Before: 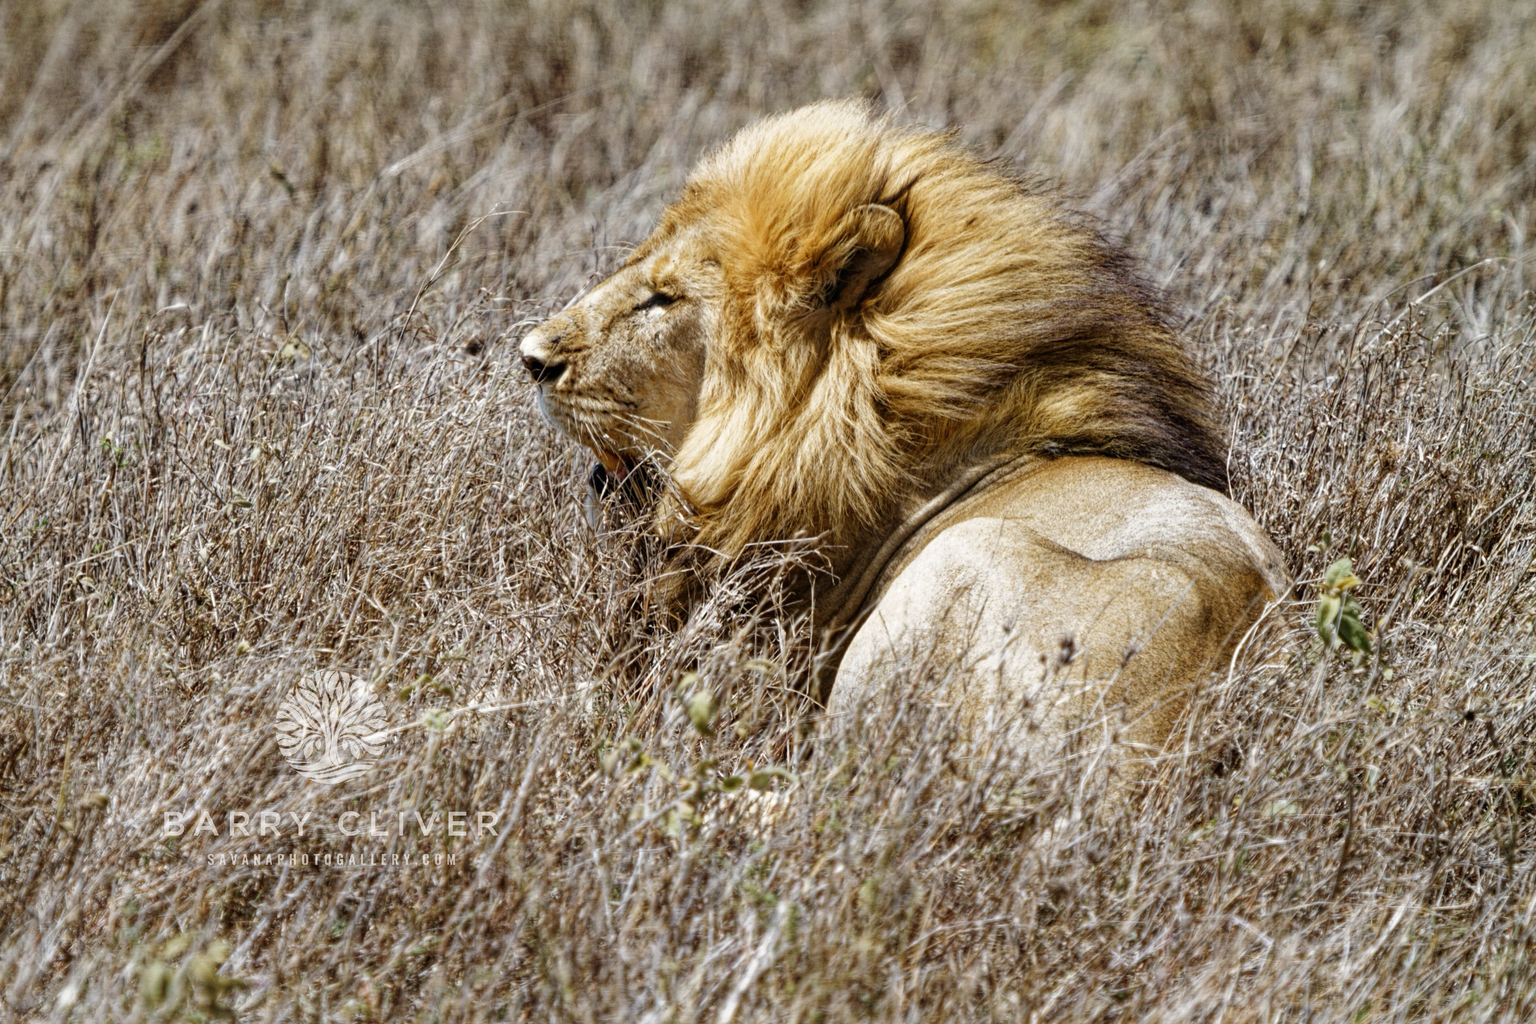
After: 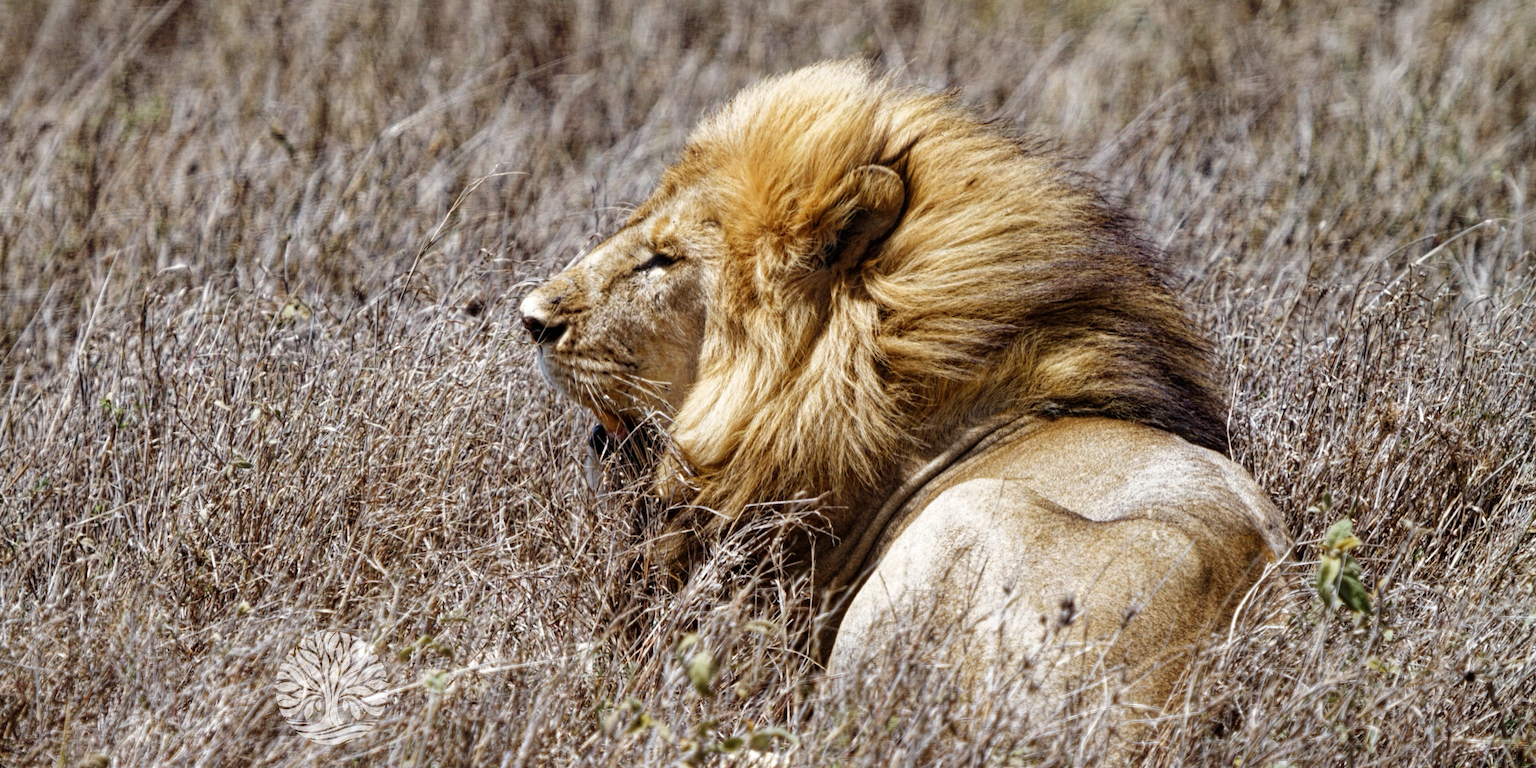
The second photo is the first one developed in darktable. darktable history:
color balance: gamma [0.9, 0.988, 0.975, 1.025], gain [1.05, 1, 1, 1]
crop: top 3.857%, bottom 21.132%
